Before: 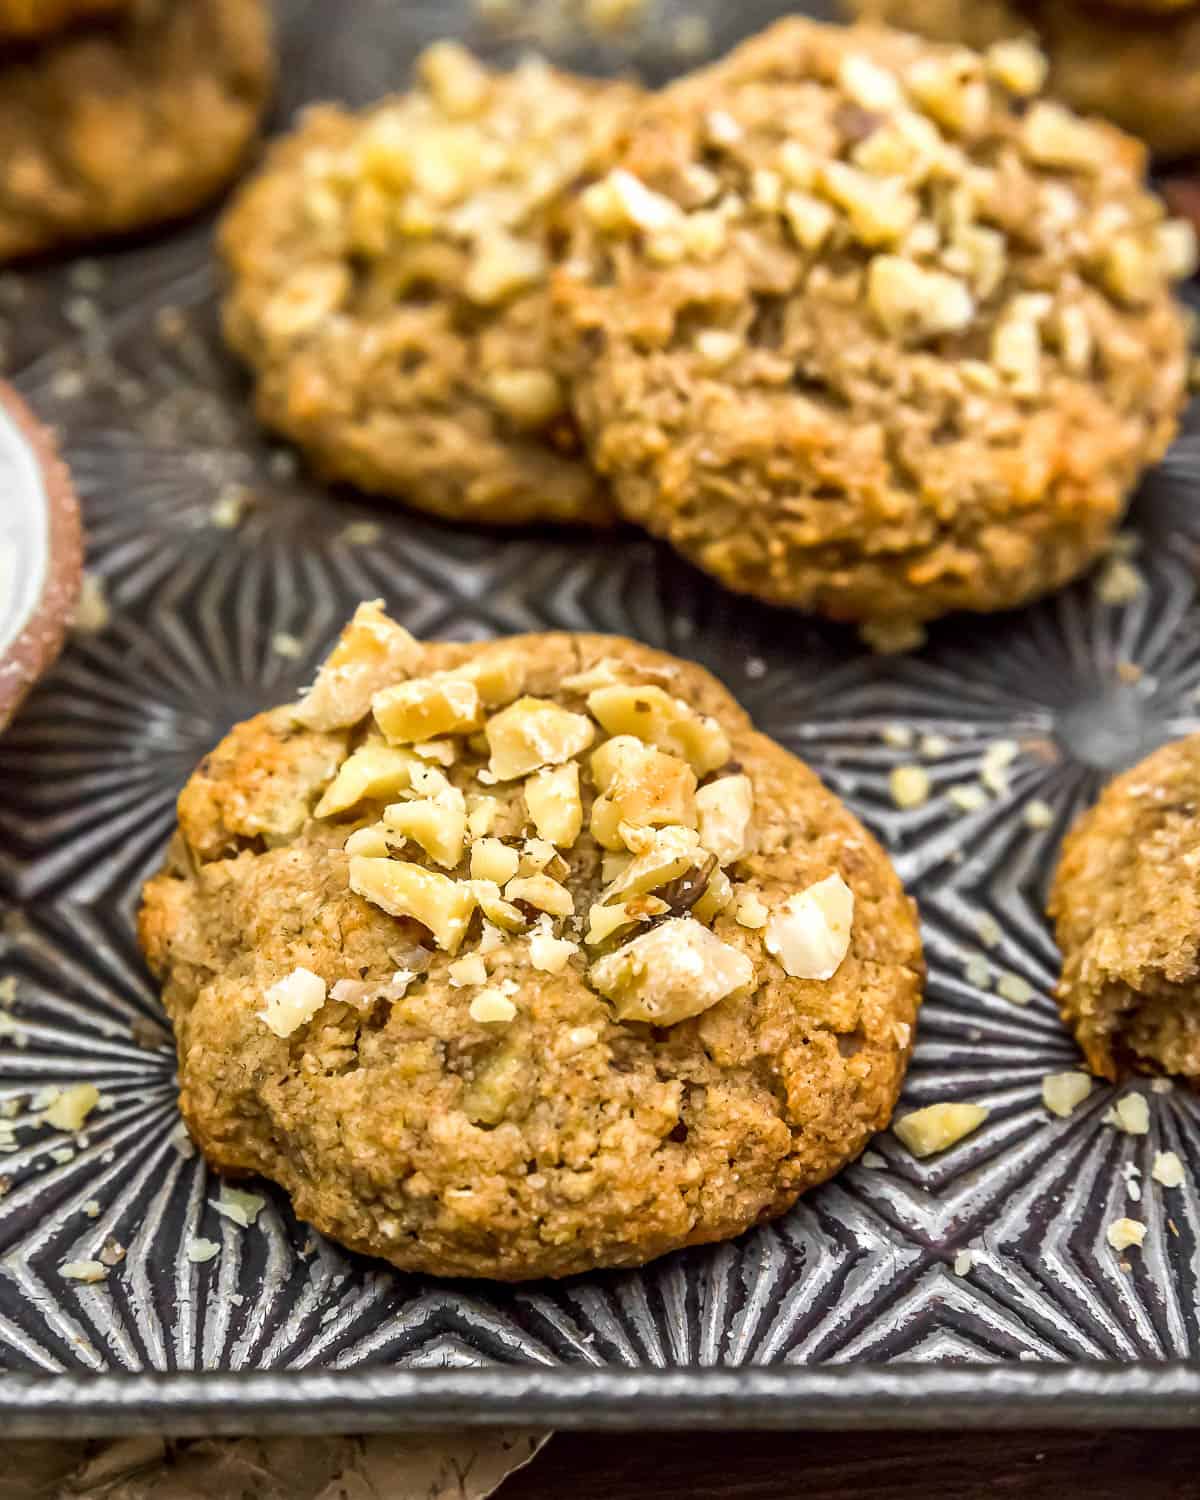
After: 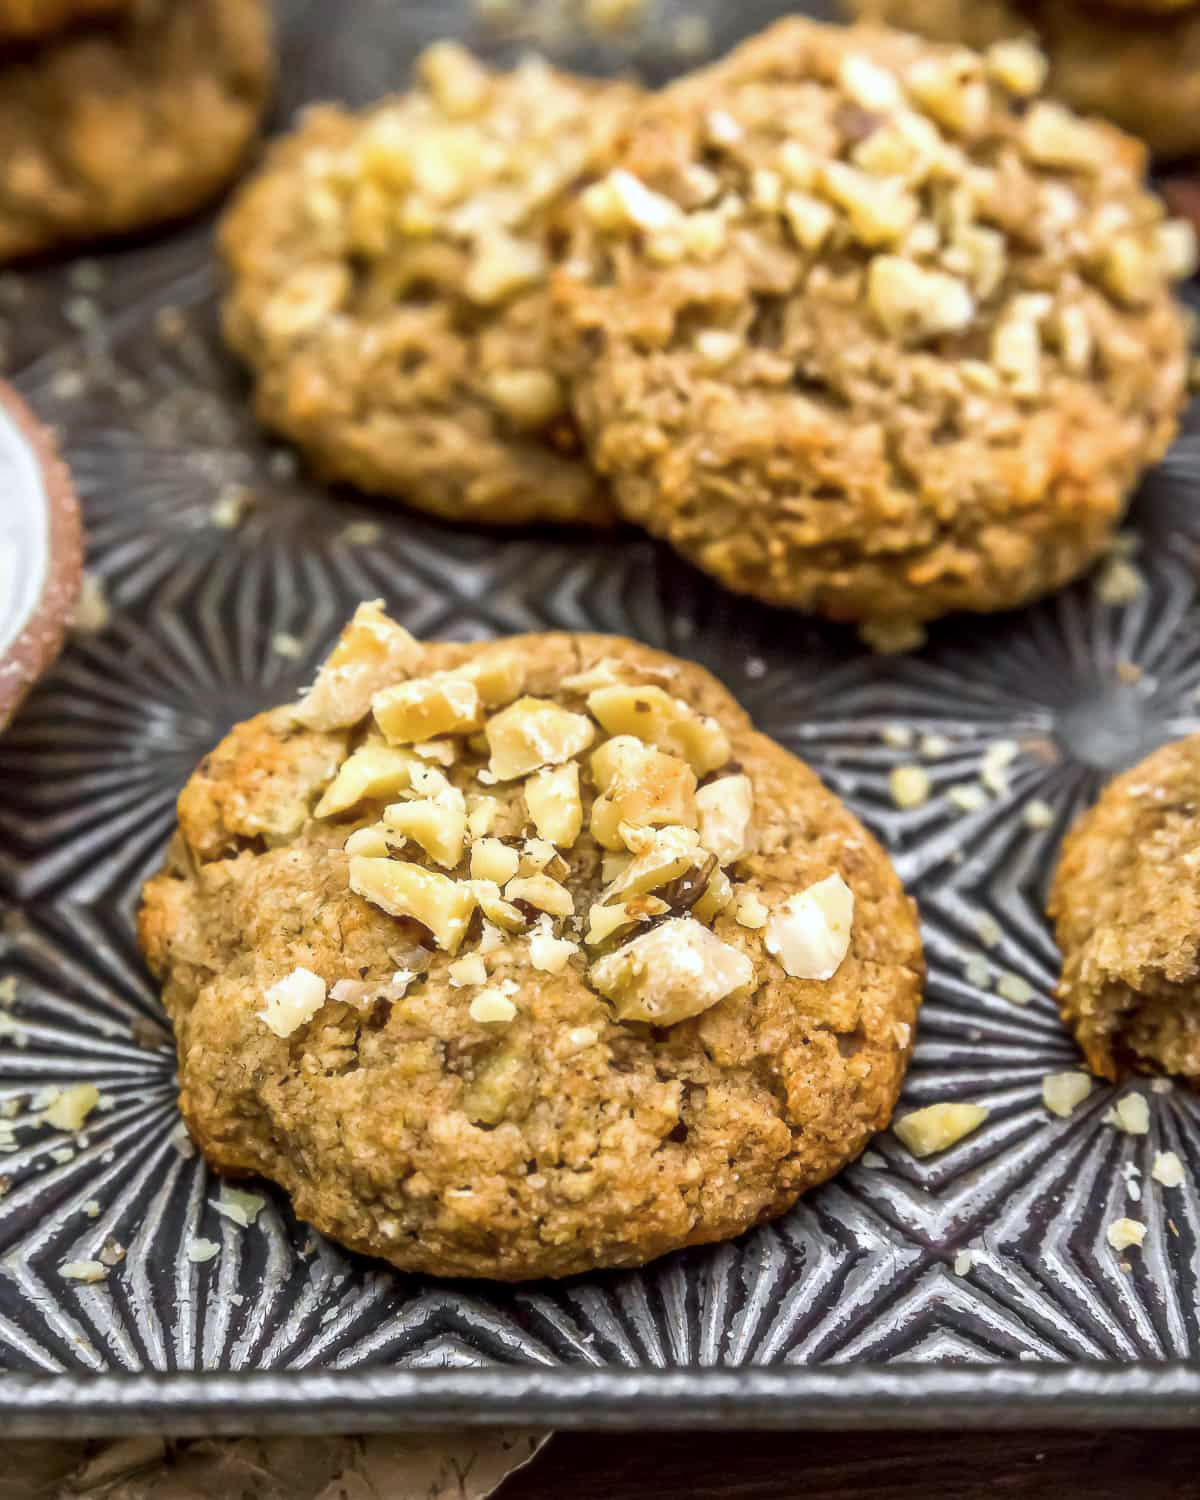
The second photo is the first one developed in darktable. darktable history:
exposure: black level correction 0.001, compensate highlight preservation false
soften: size 10%, saturation 50%, brightness 0.2 EV, mix 10%
white balance: red 0.98, blue 1.034
